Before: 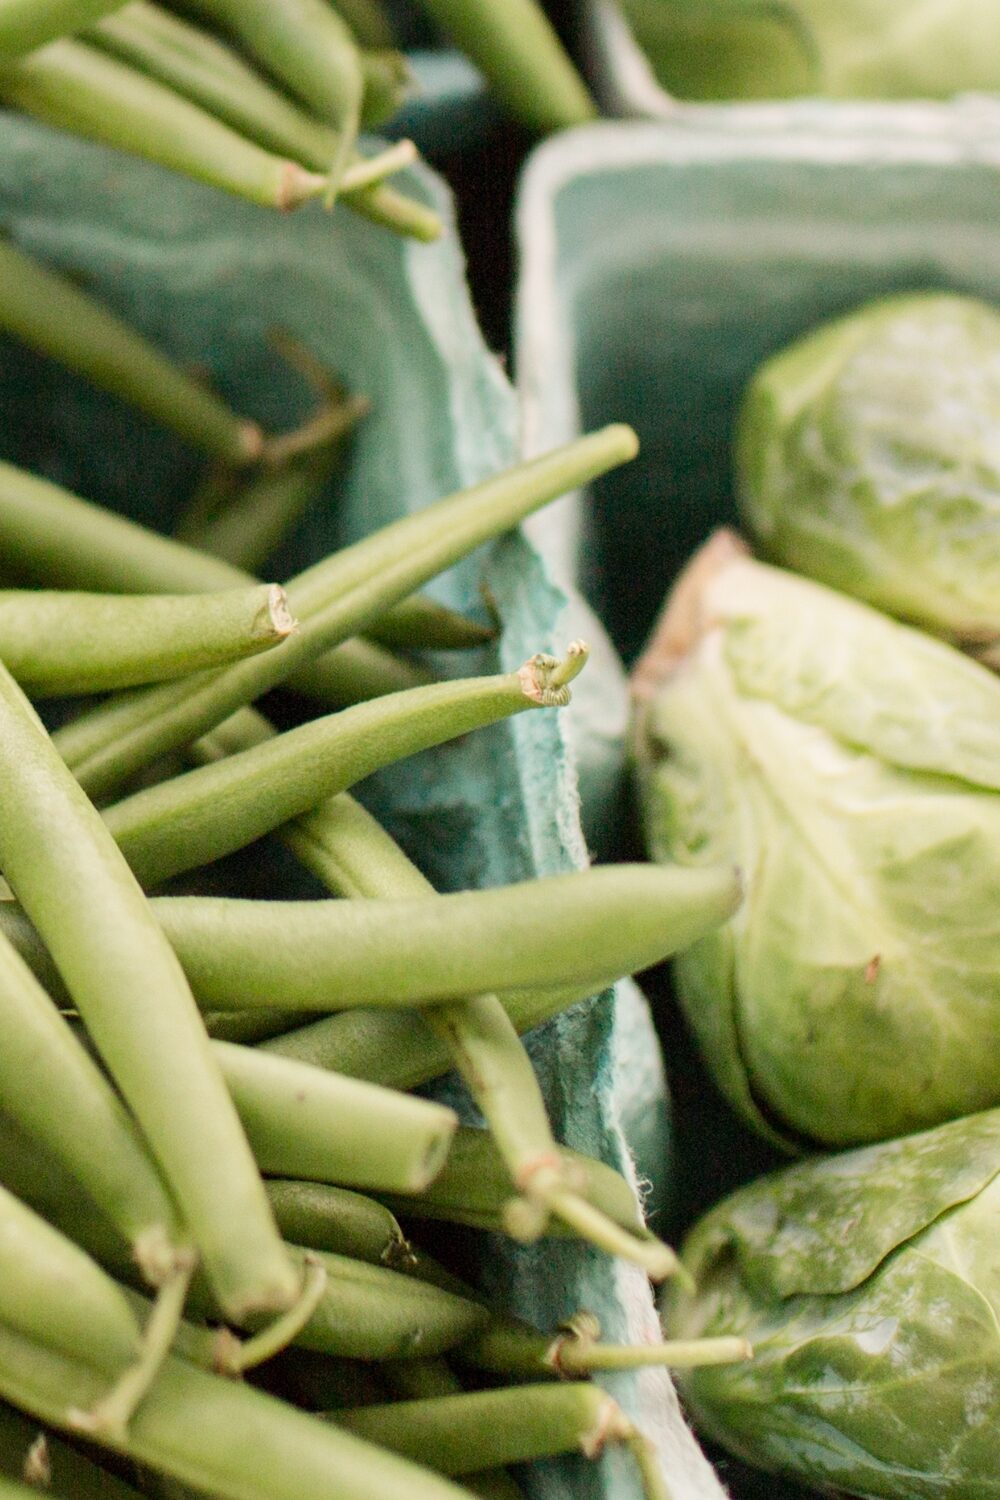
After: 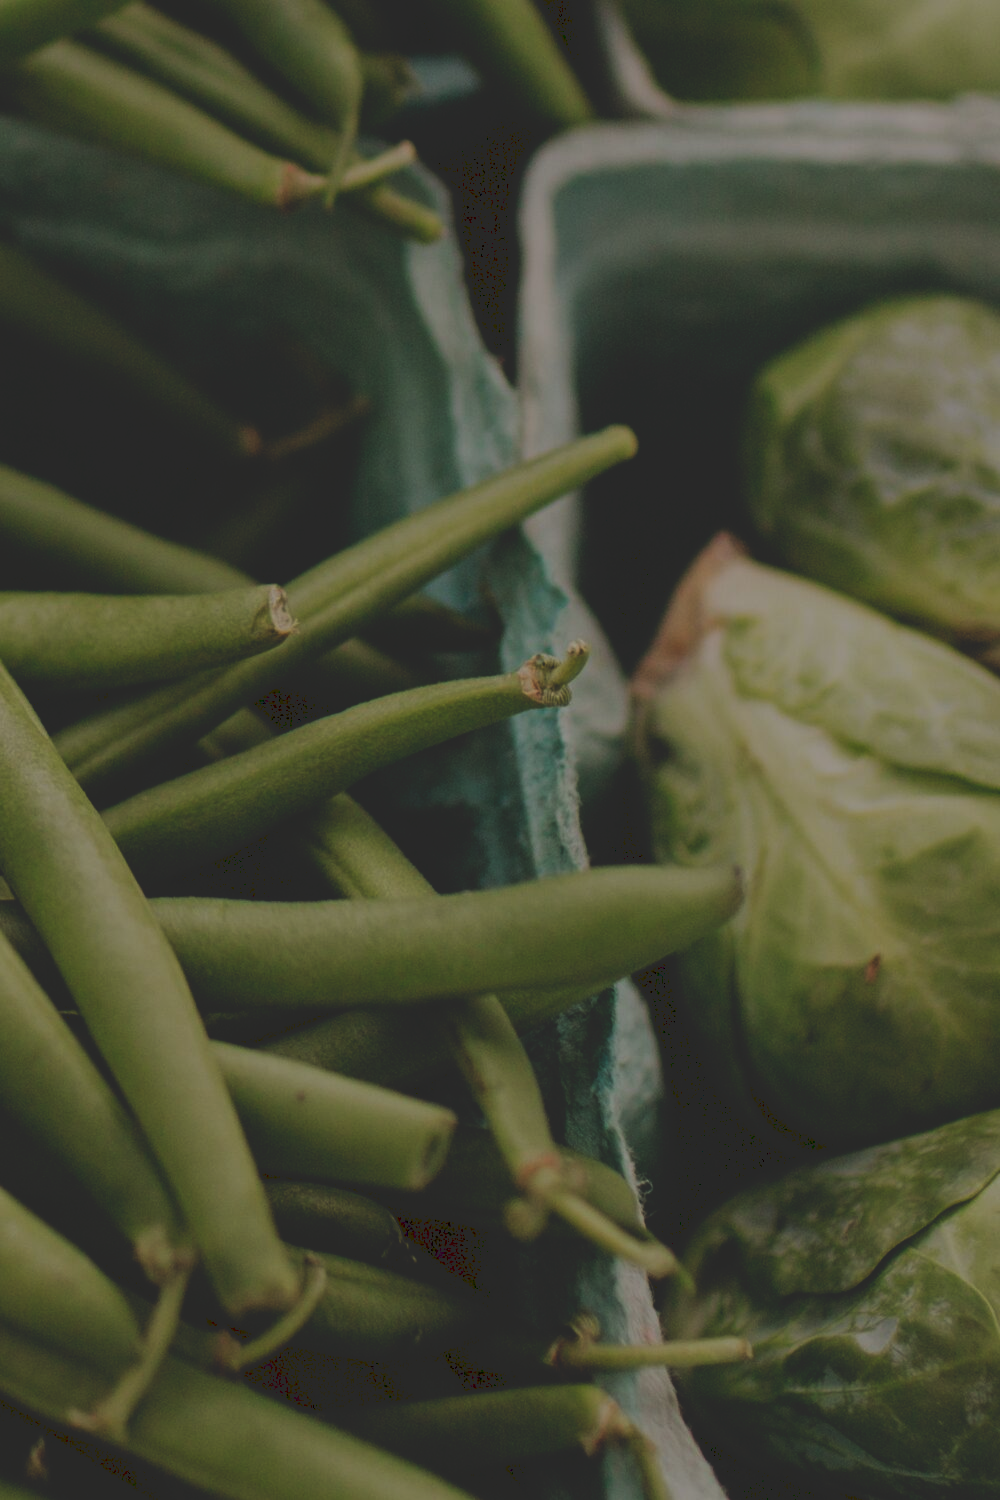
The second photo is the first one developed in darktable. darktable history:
tone curve: curves: ch0 [(0, 0) (0.003, 0.156) (0.011, 0.156) (0.025, 0.161) (0.044, 0.161) (0.069, 0.161) (0.1, 0.166) (0.136, 0.168) (0.177, 0.179) (0.224, 0.202) (0.277, 0.241) (0.335, 0.296) (0.399, 0.378) (0.468, 0.484) (0.543, 0.604) (0.623, 0.728) (0.709, 0.822) (0.801, 0.918) (0.898, 0.98) (1, 1)], preserve colors none
exposure: exposure -2.002 EV, compensate highlight preservation false
